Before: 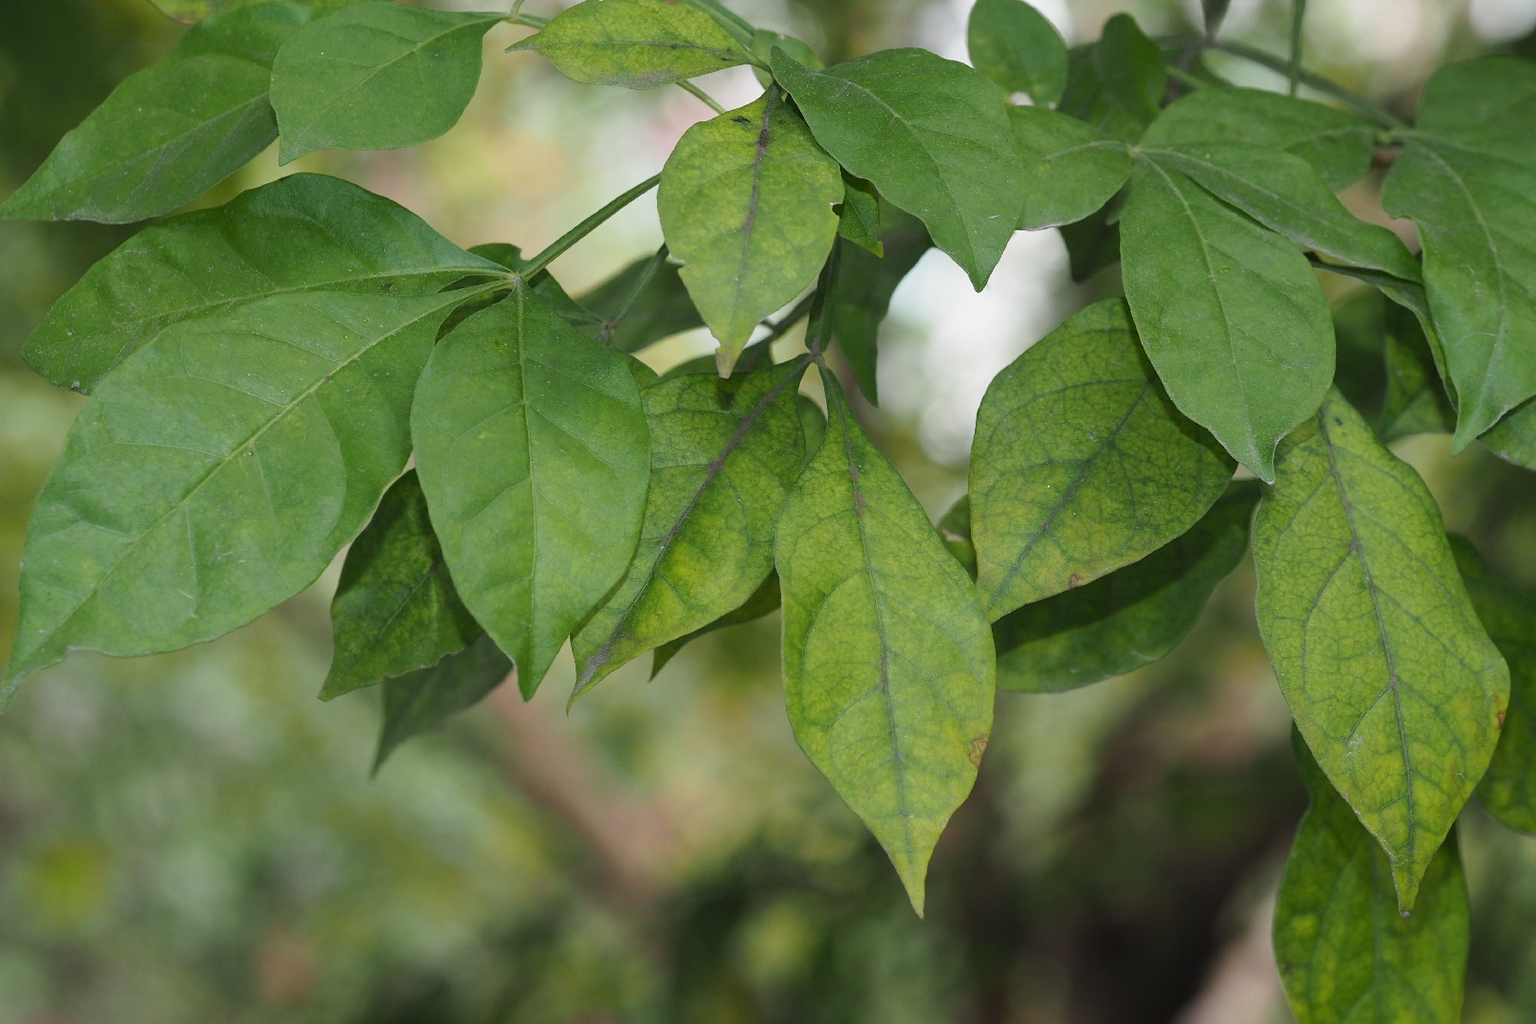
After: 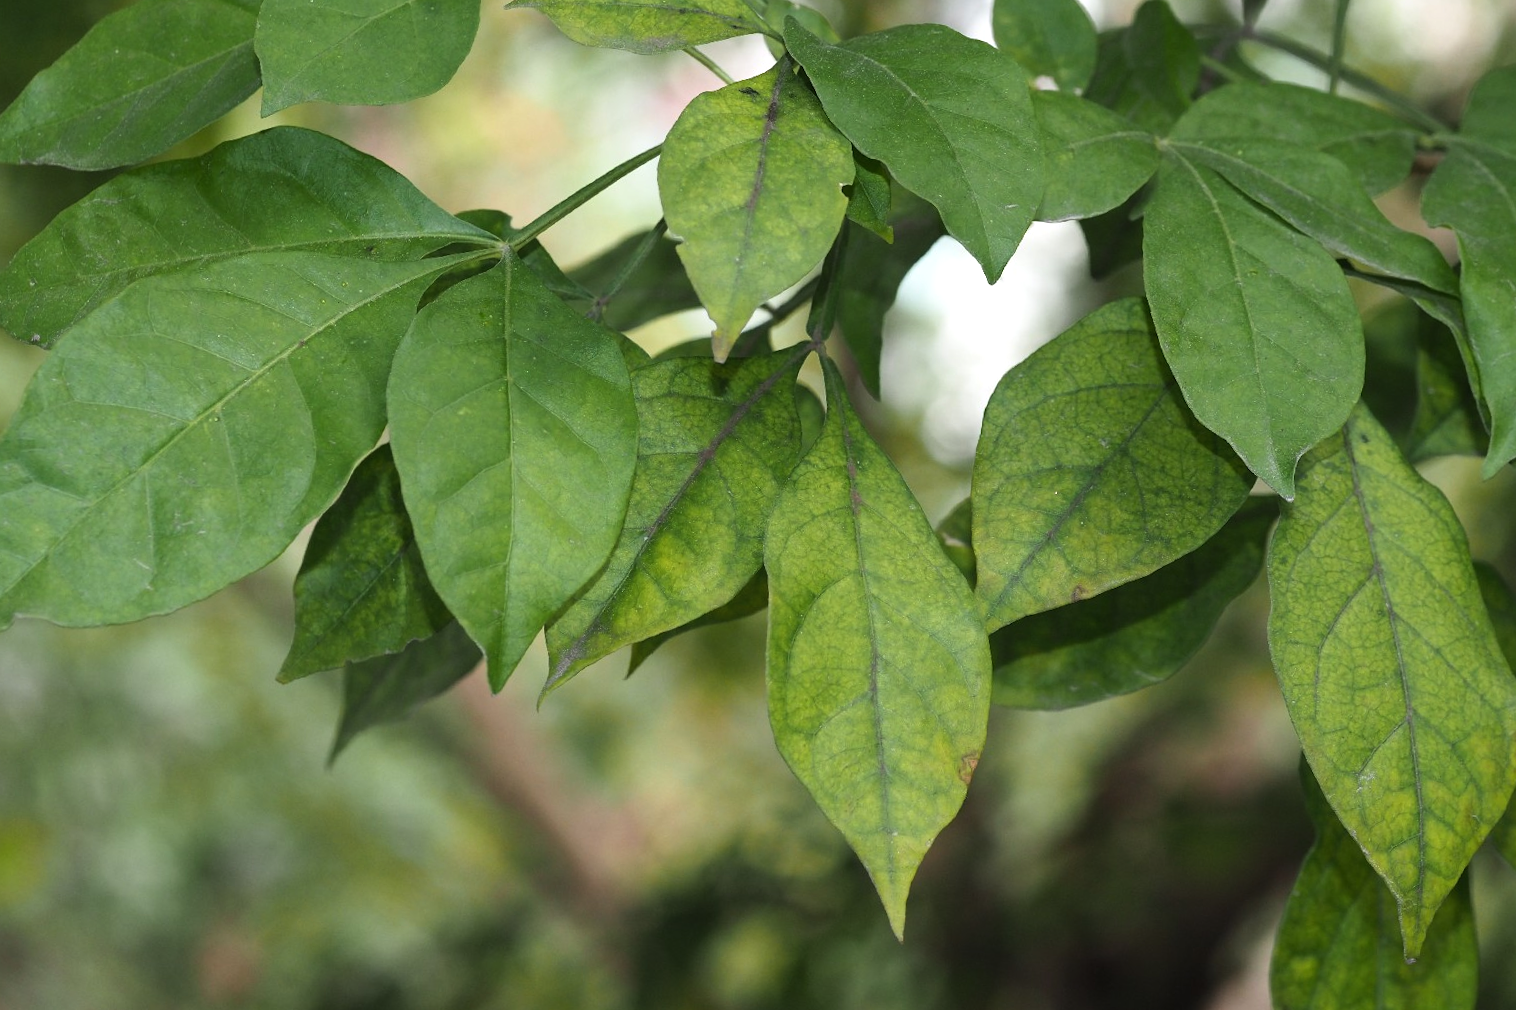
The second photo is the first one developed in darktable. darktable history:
crop and rotate: angle -2.66°
exposure: compensate exposure bias true, compensate highlight preservation false
tone equalizer: -8 EV -0.435 EV, -7 EV -0.376 EV, -6 EV -0.344 EV, -5 EV -0.183 EV, -3 EV 0.189 EV, -2 EV 0.354 EV, -1 EV 0.397 EV, +0 EV 0.419 EV, edges refinement/feathering 500, mask exposure compensation -1.57 EV, preserve details no
